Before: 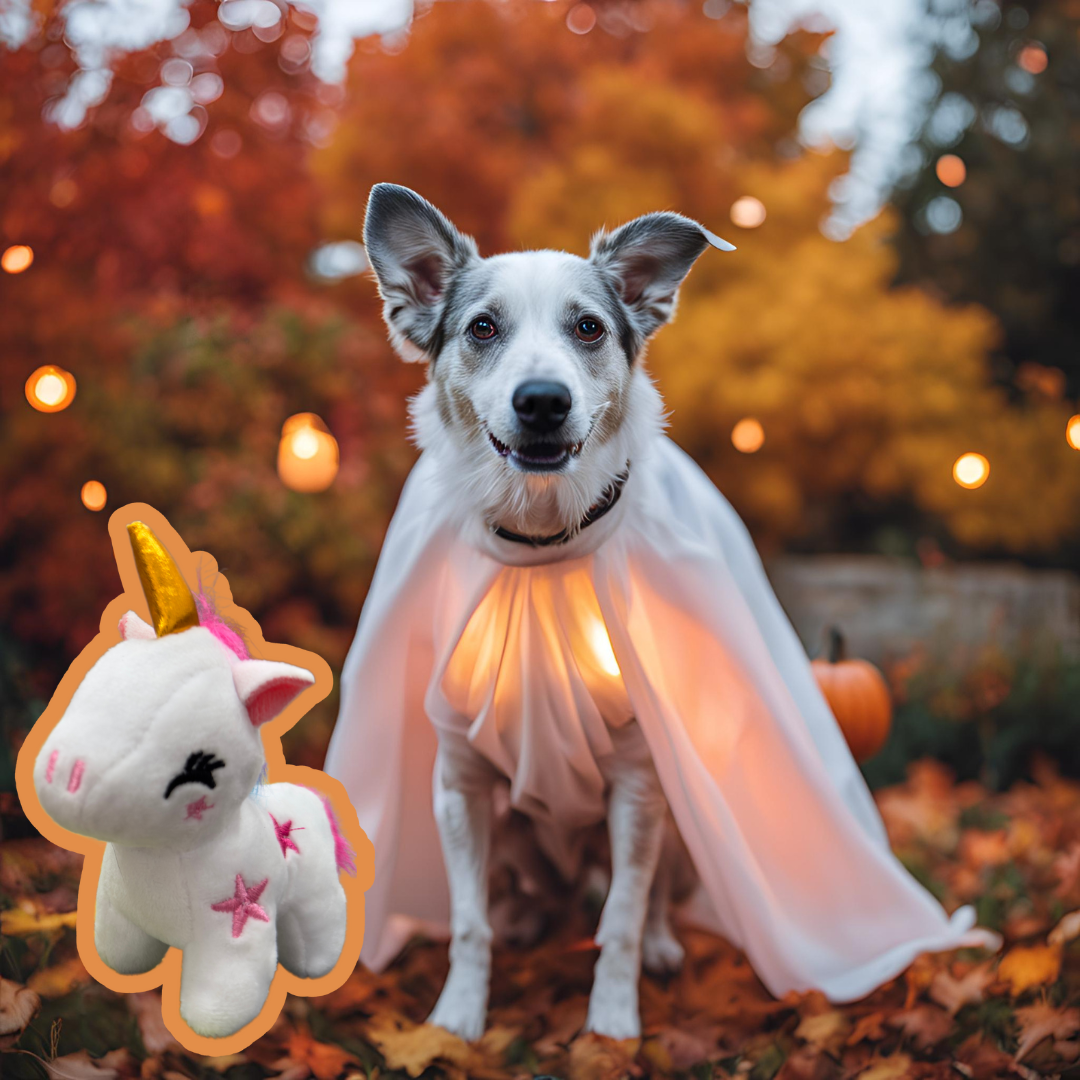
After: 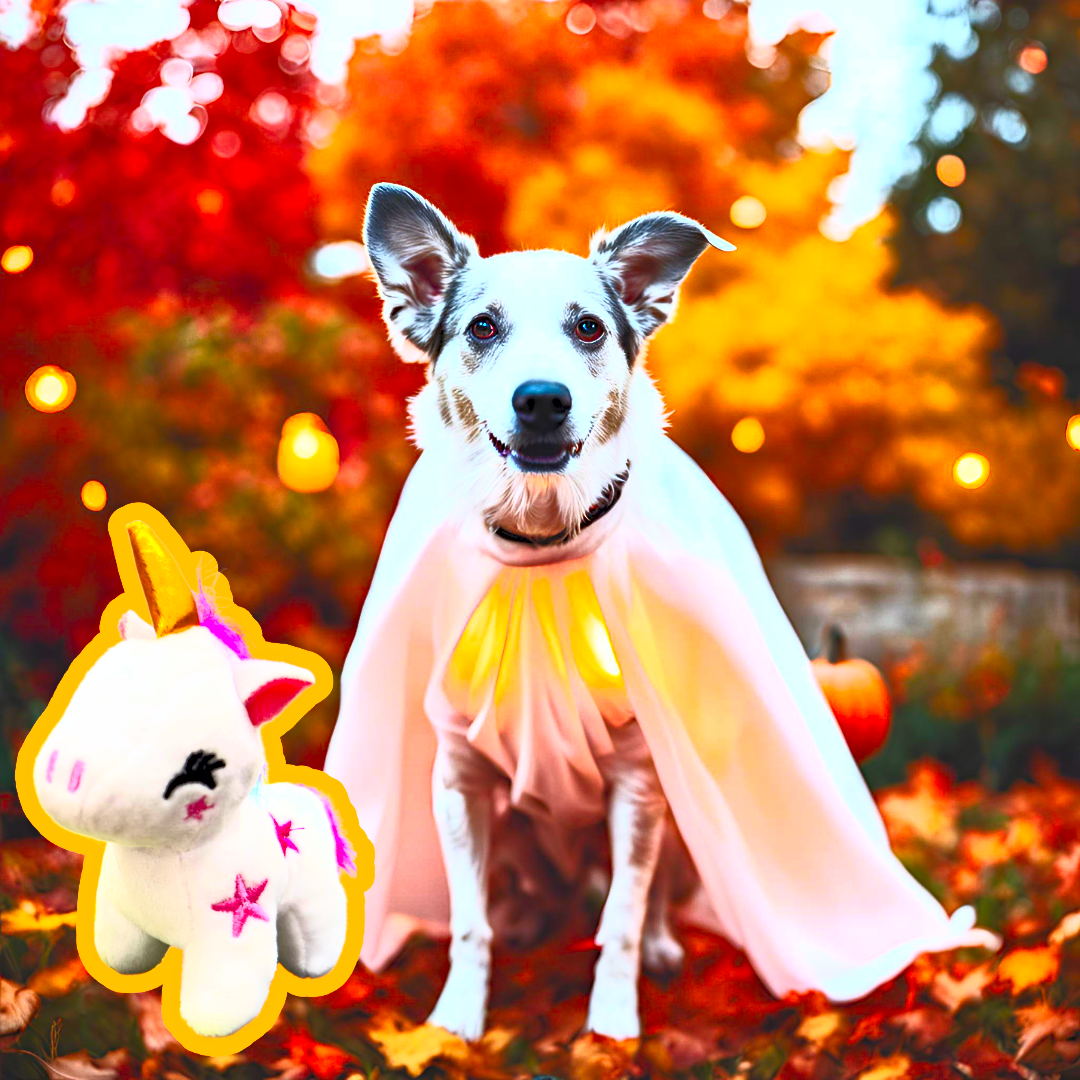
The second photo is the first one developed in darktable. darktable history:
haze removal: adaptive false
contrast brightness saturation: contrast 1, brightness 1, saturation 1
